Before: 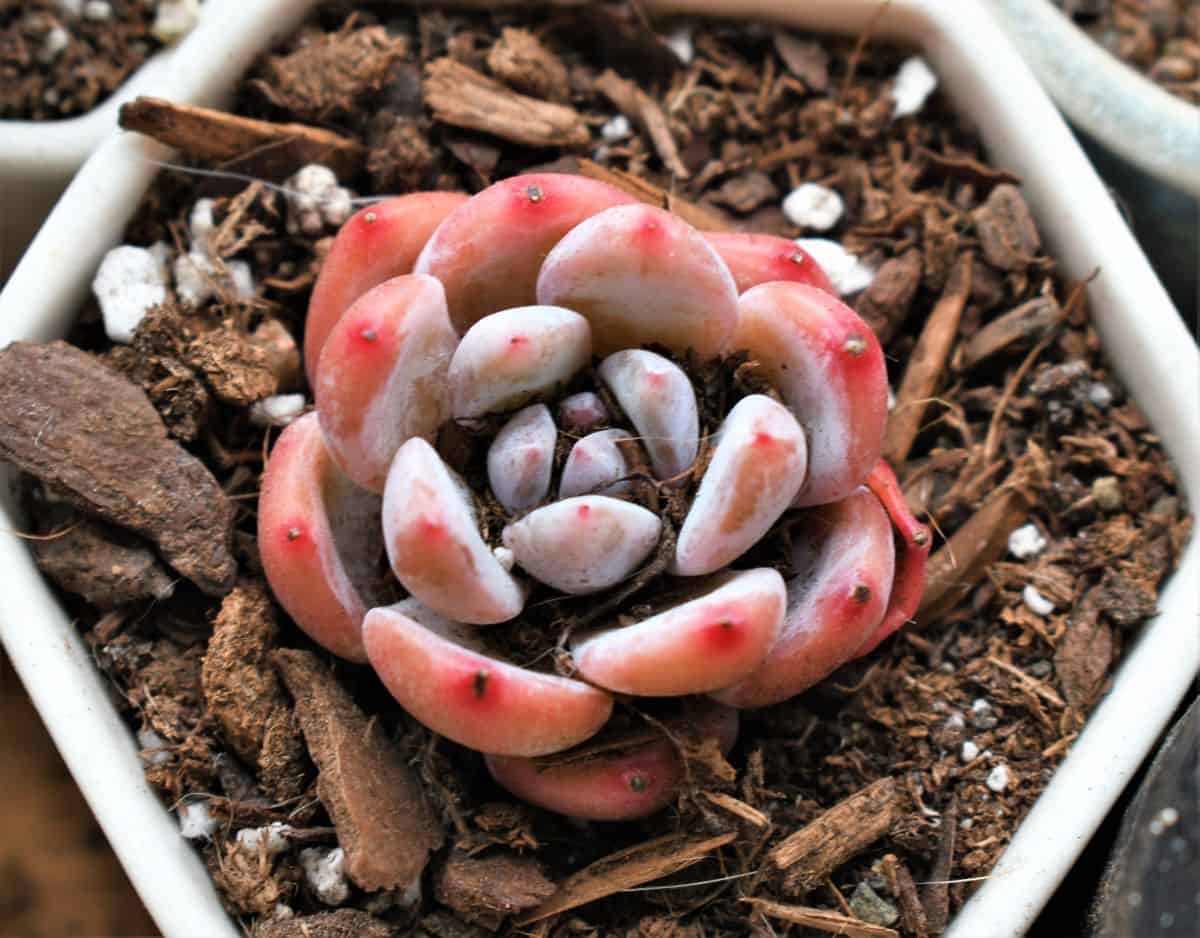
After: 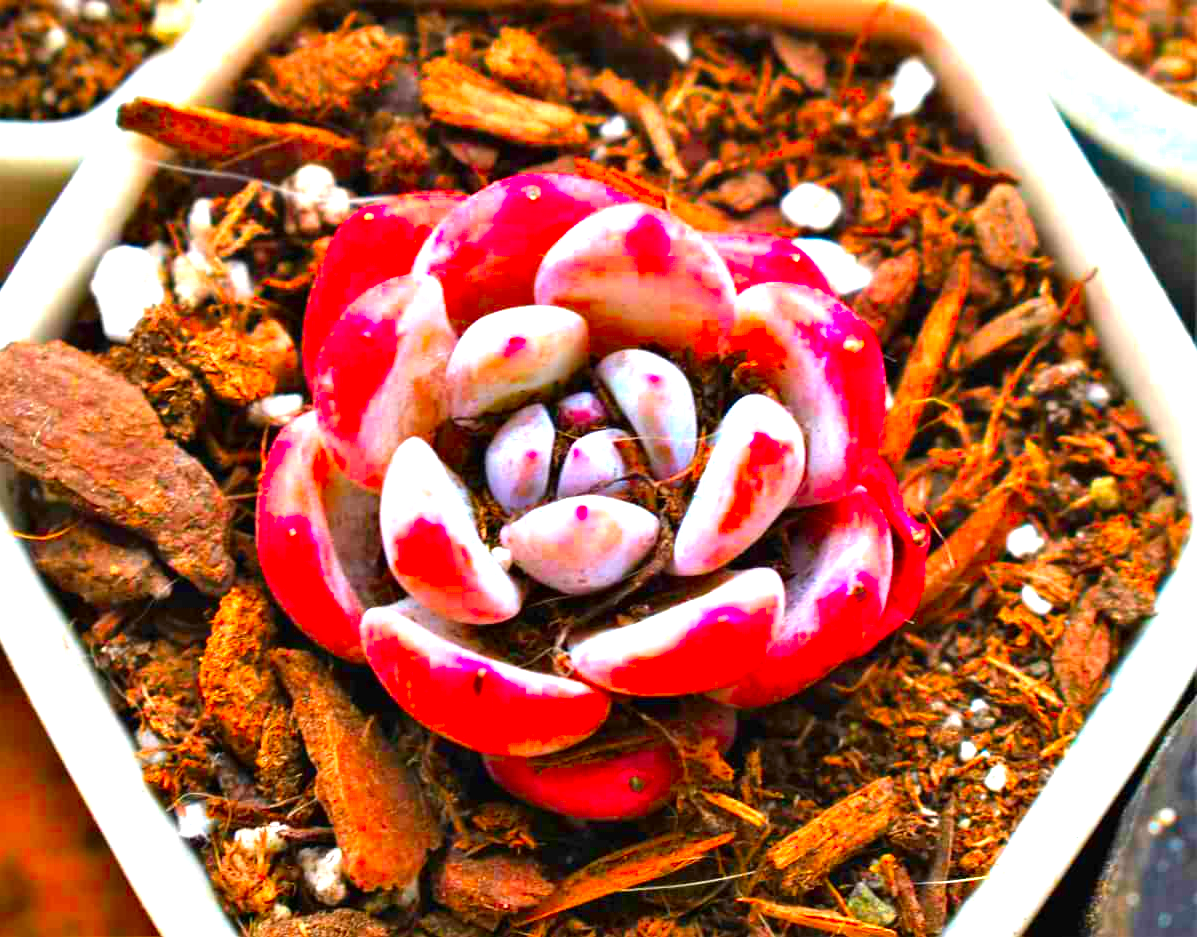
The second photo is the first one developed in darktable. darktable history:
crop and rotate: left 0.177%, bottom 0.014%
exposure: black level correction 0, exposure 1.104 EV, compensate exposure bias true, compensate highlight preservation false
color correction: highlights b* -0.002, saturation 2.95
